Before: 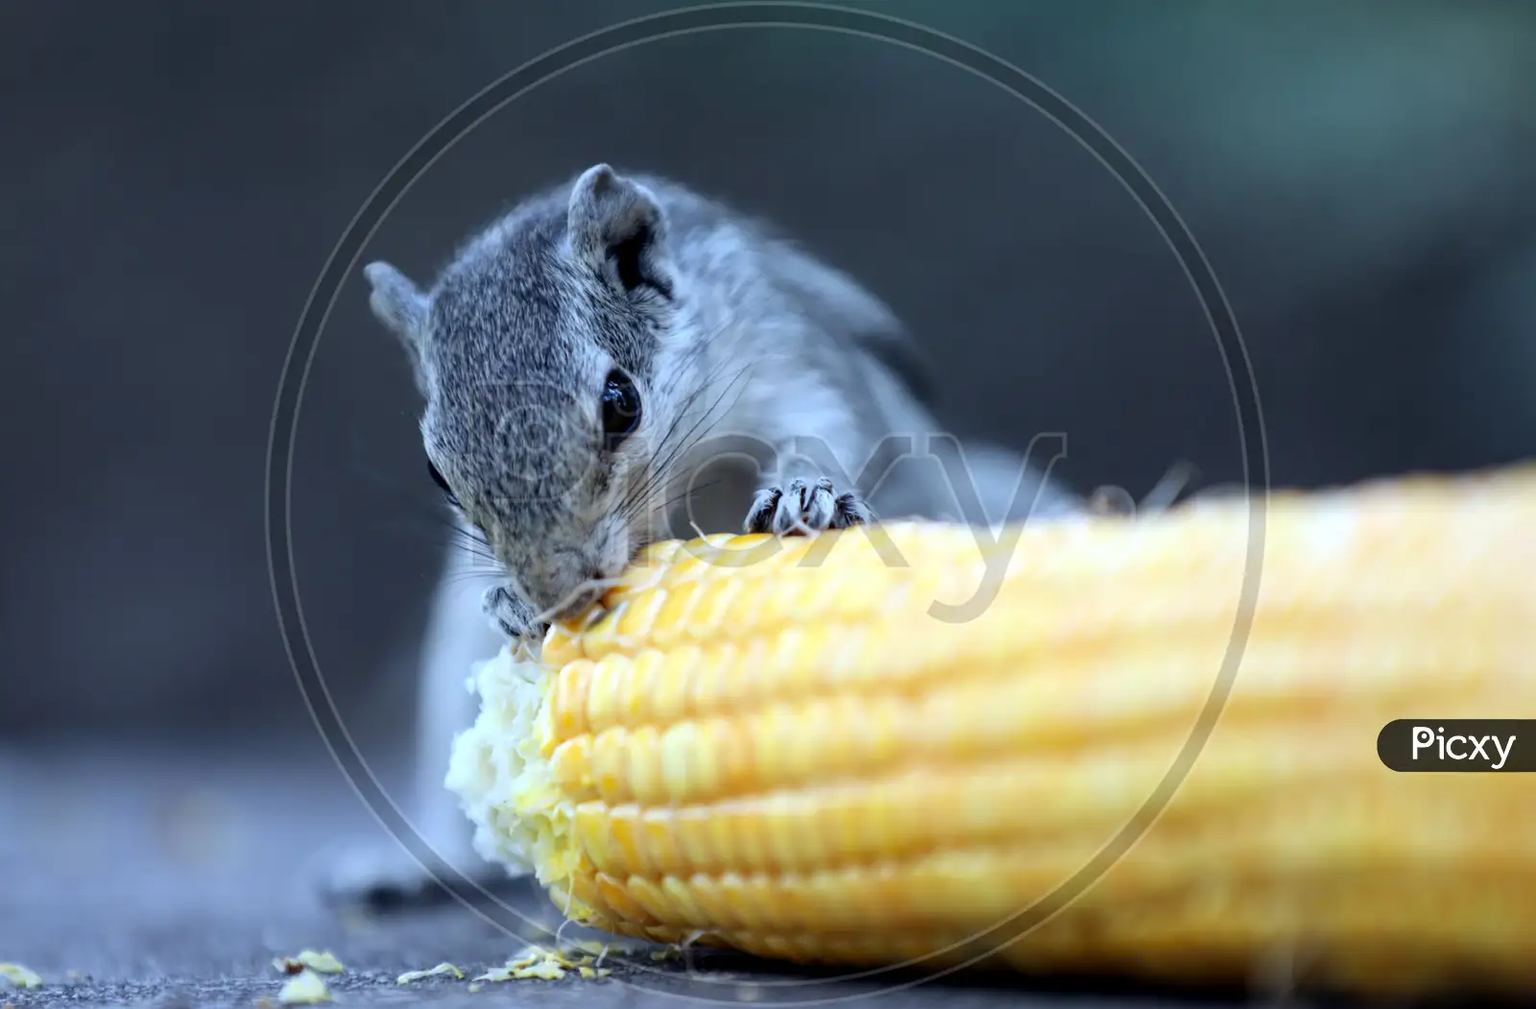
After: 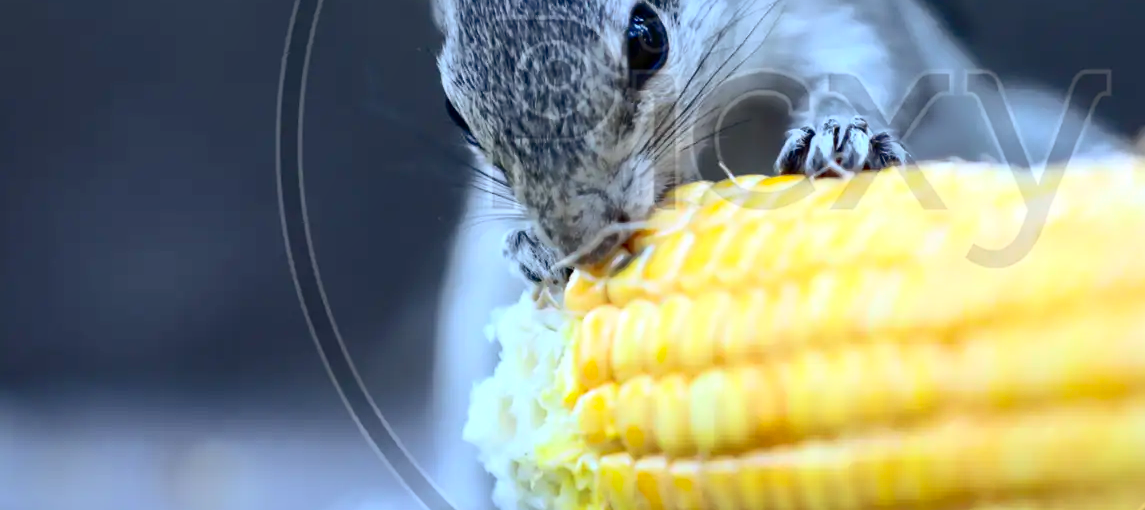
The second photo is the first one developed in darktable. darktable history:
shadows and highlights: highlights -59.75
contrast brightness saturation: contrast 0.393, brightness 0.106
crop: top 36.306%, right 28.386%, bottom 15.093%
